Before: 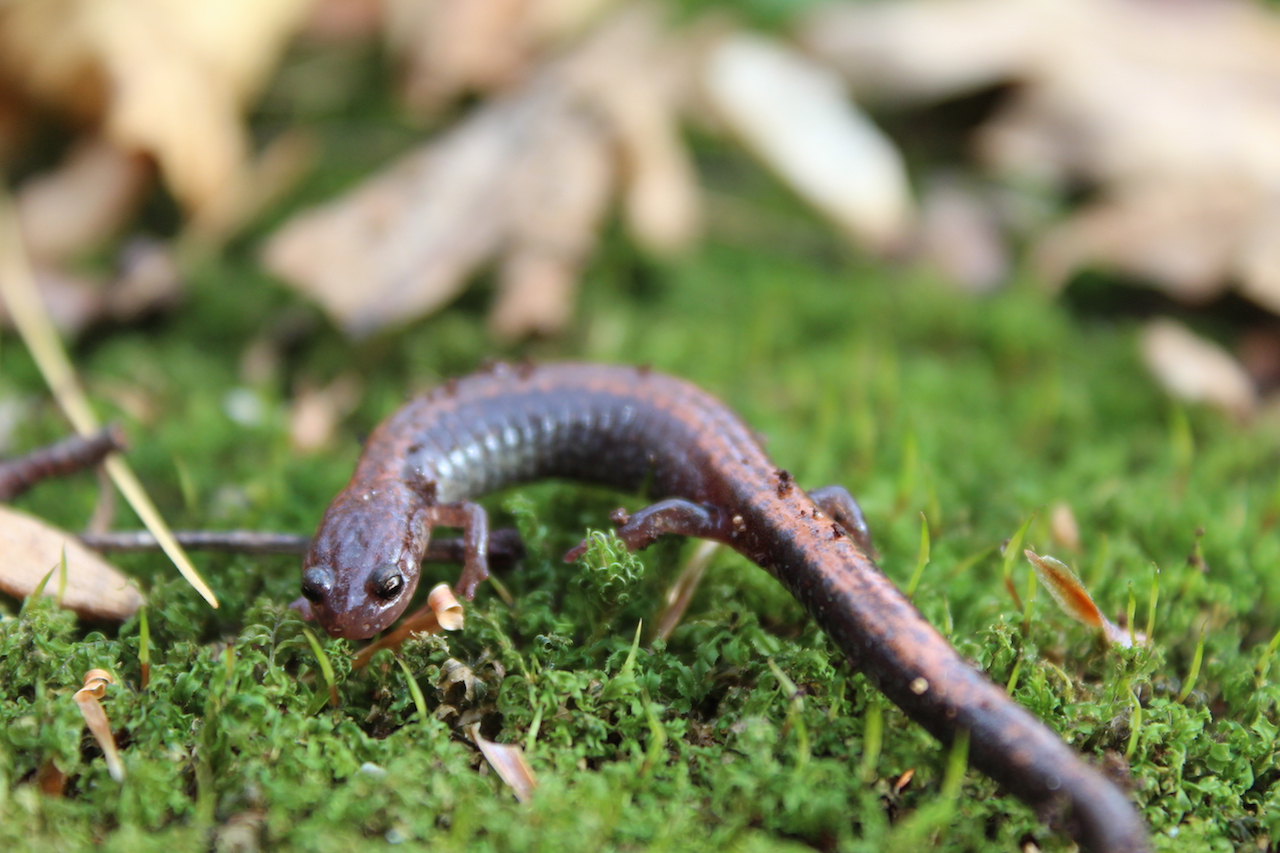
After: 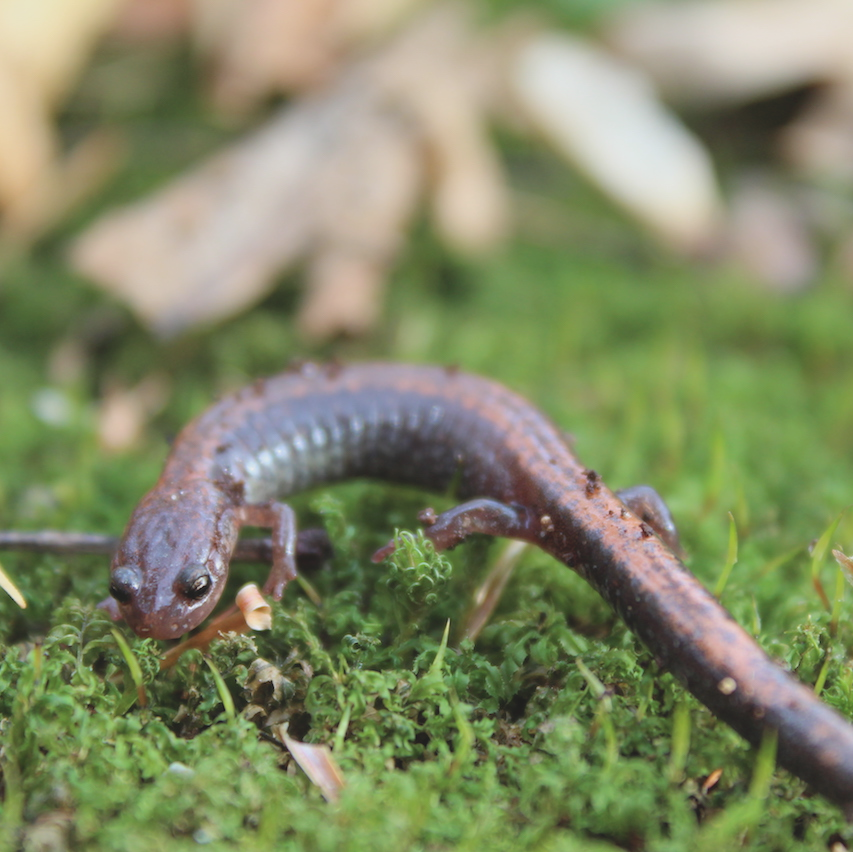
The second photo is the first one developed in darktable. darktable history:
crop and rotate: left 15.055%, right 18.278%
contrast brightness saturation: contrast -0.15, brightness 0.05, saturation -0.12
